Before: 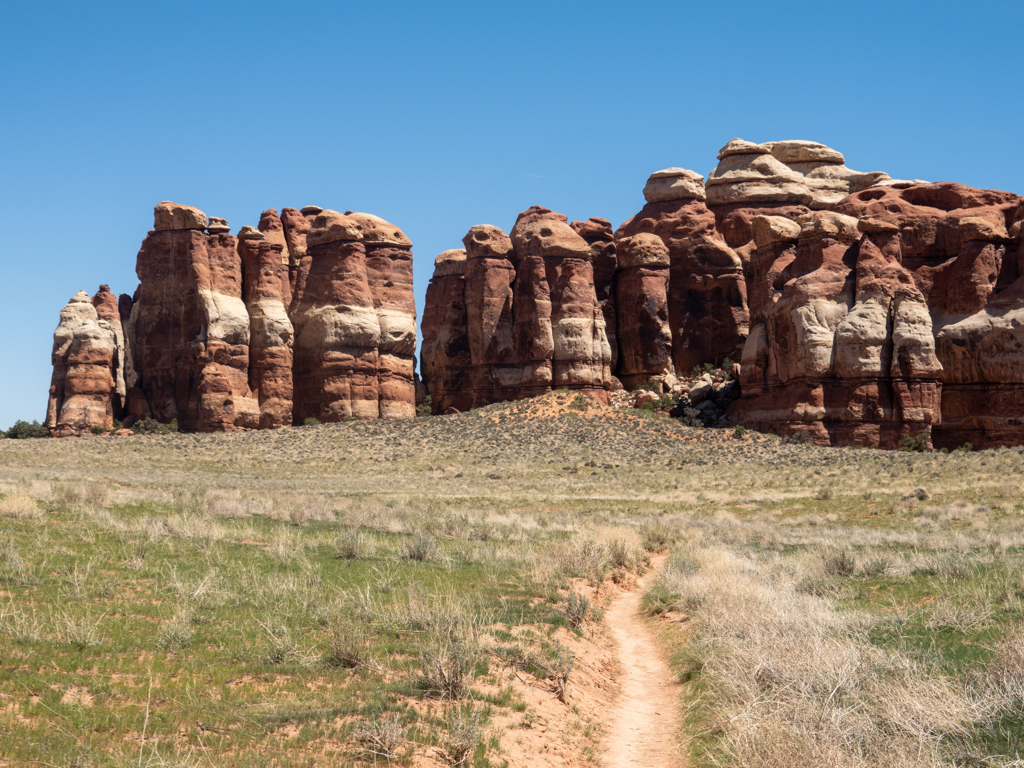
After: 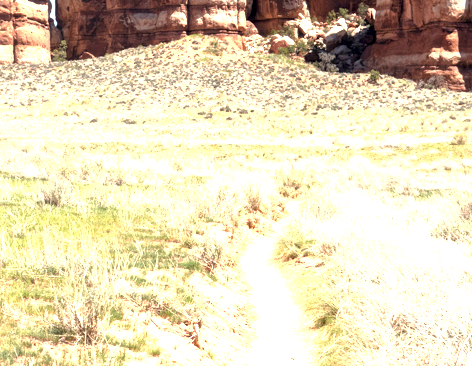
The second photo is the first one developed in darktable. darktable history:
exposure: black level correction 0.001, exposure 1.848 EV, compensate highlight preservation false
crop: left 35.715%, top 46.233%, right 18.157%, bottom 6.003%
shadows and highlights: shadows 25.97, highlights -23.7
